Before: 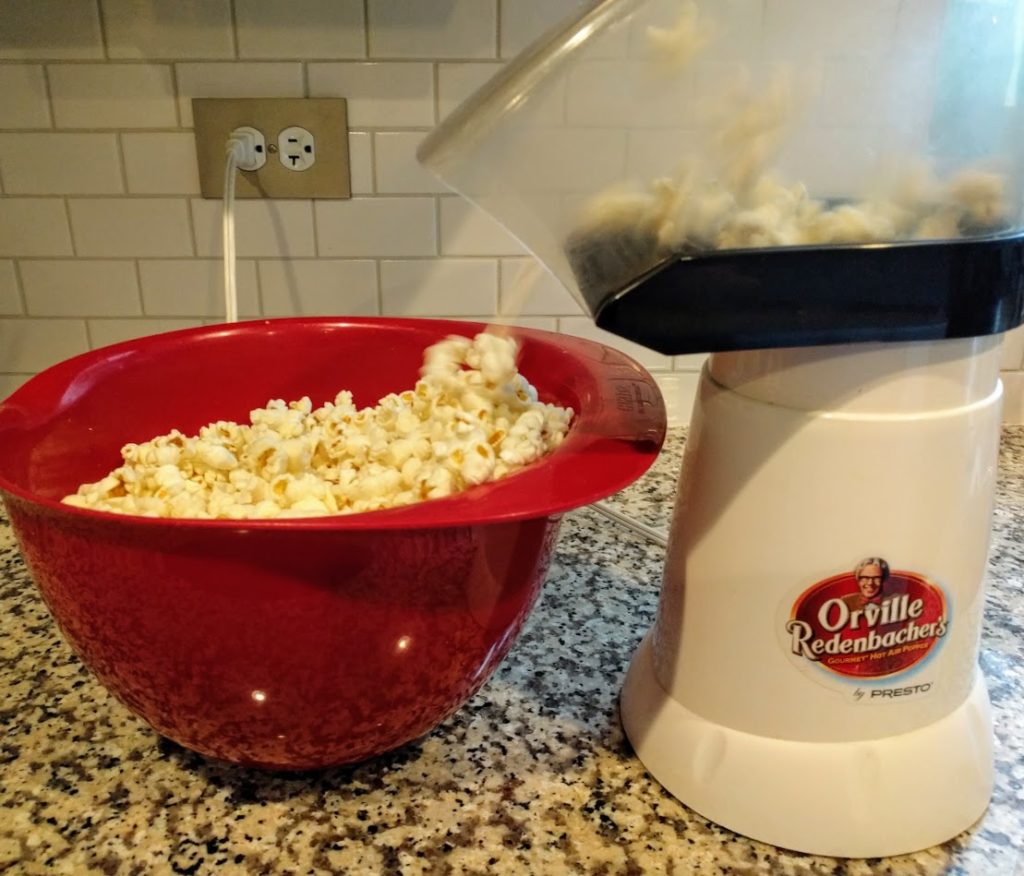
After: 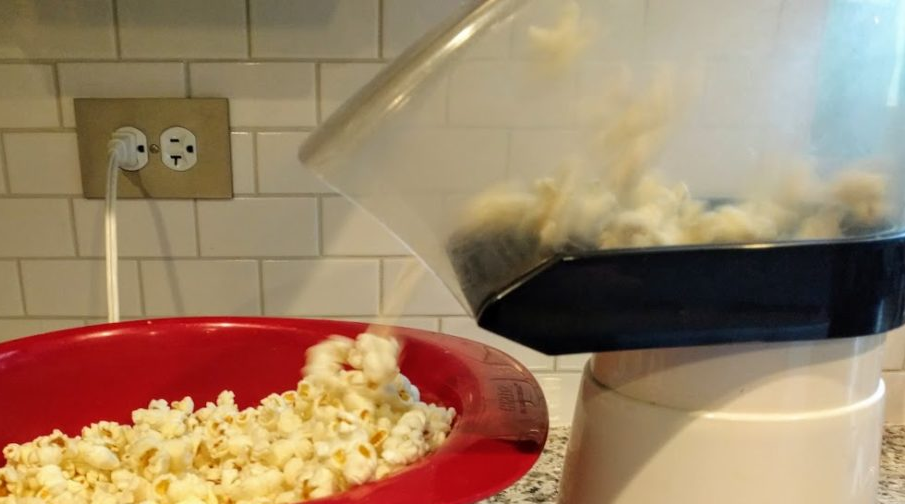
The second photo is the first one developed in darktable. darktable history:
crop and rotate: left 11.621%, bottom 42.419%
